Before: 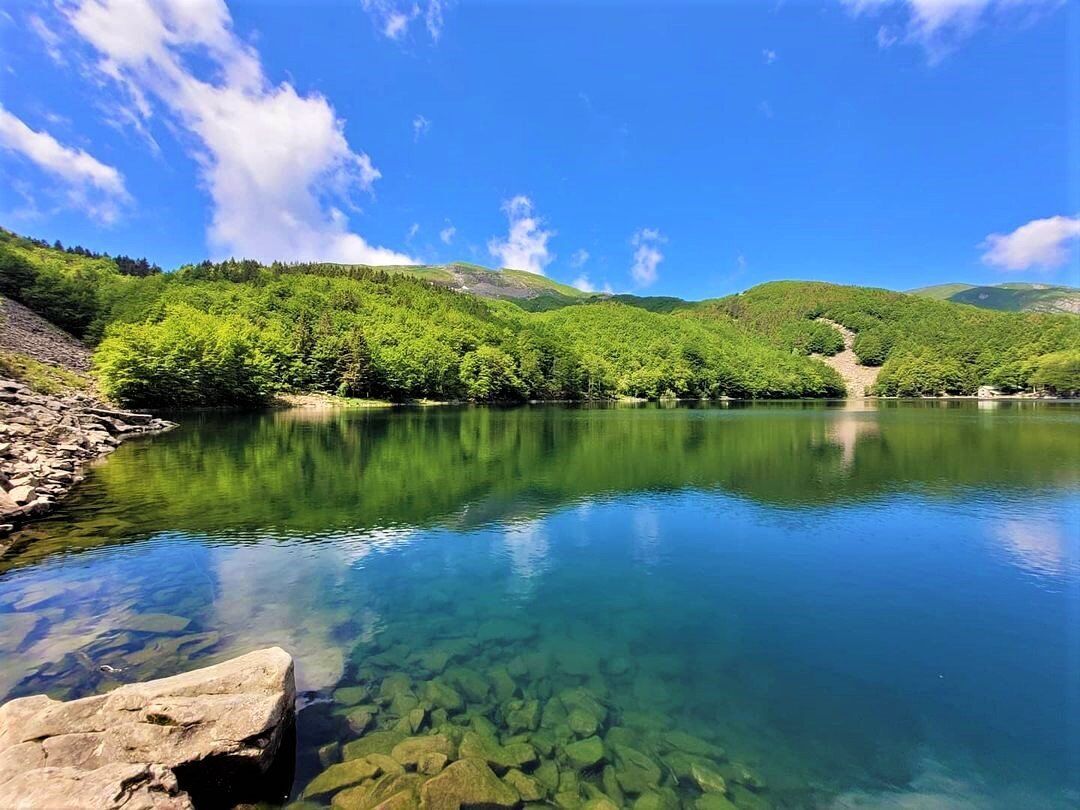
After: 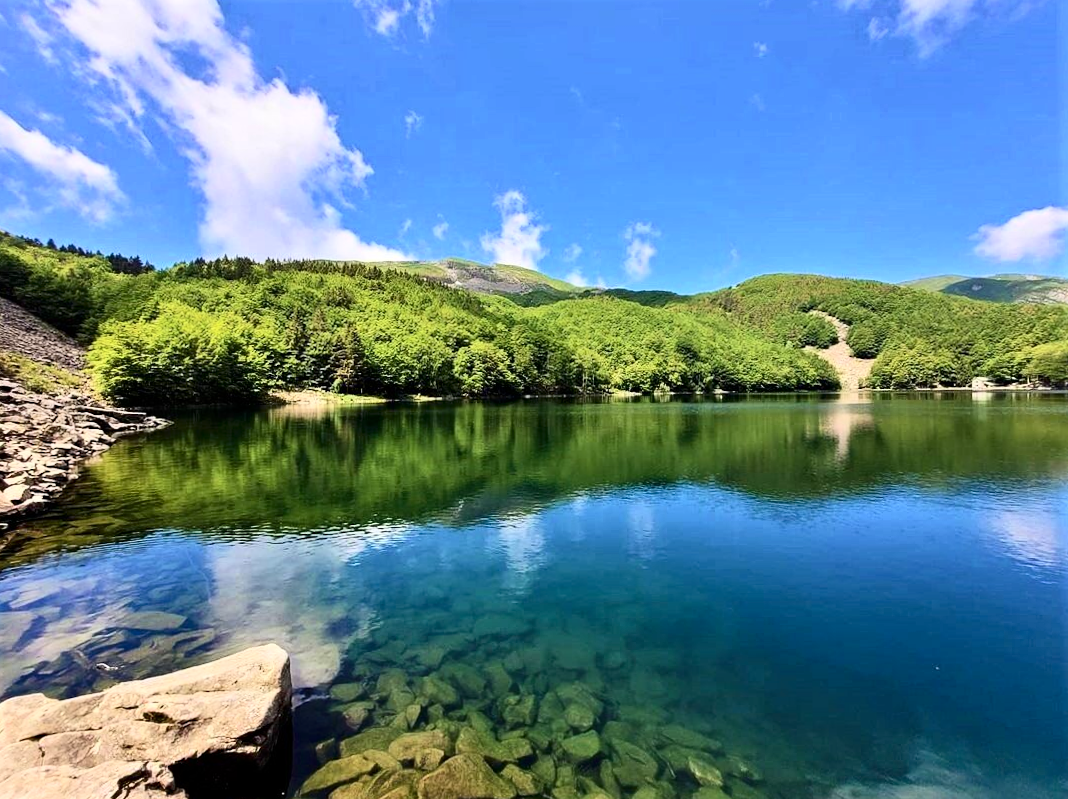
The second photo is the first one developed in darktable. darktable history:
rotate and perspective: rotation -0.45°, automatic cropping original format, crop left 0.008, crop right 0.992, crop top 0.012, crop bottom 0.988
contrast brightness saturation: contrast 0.28
